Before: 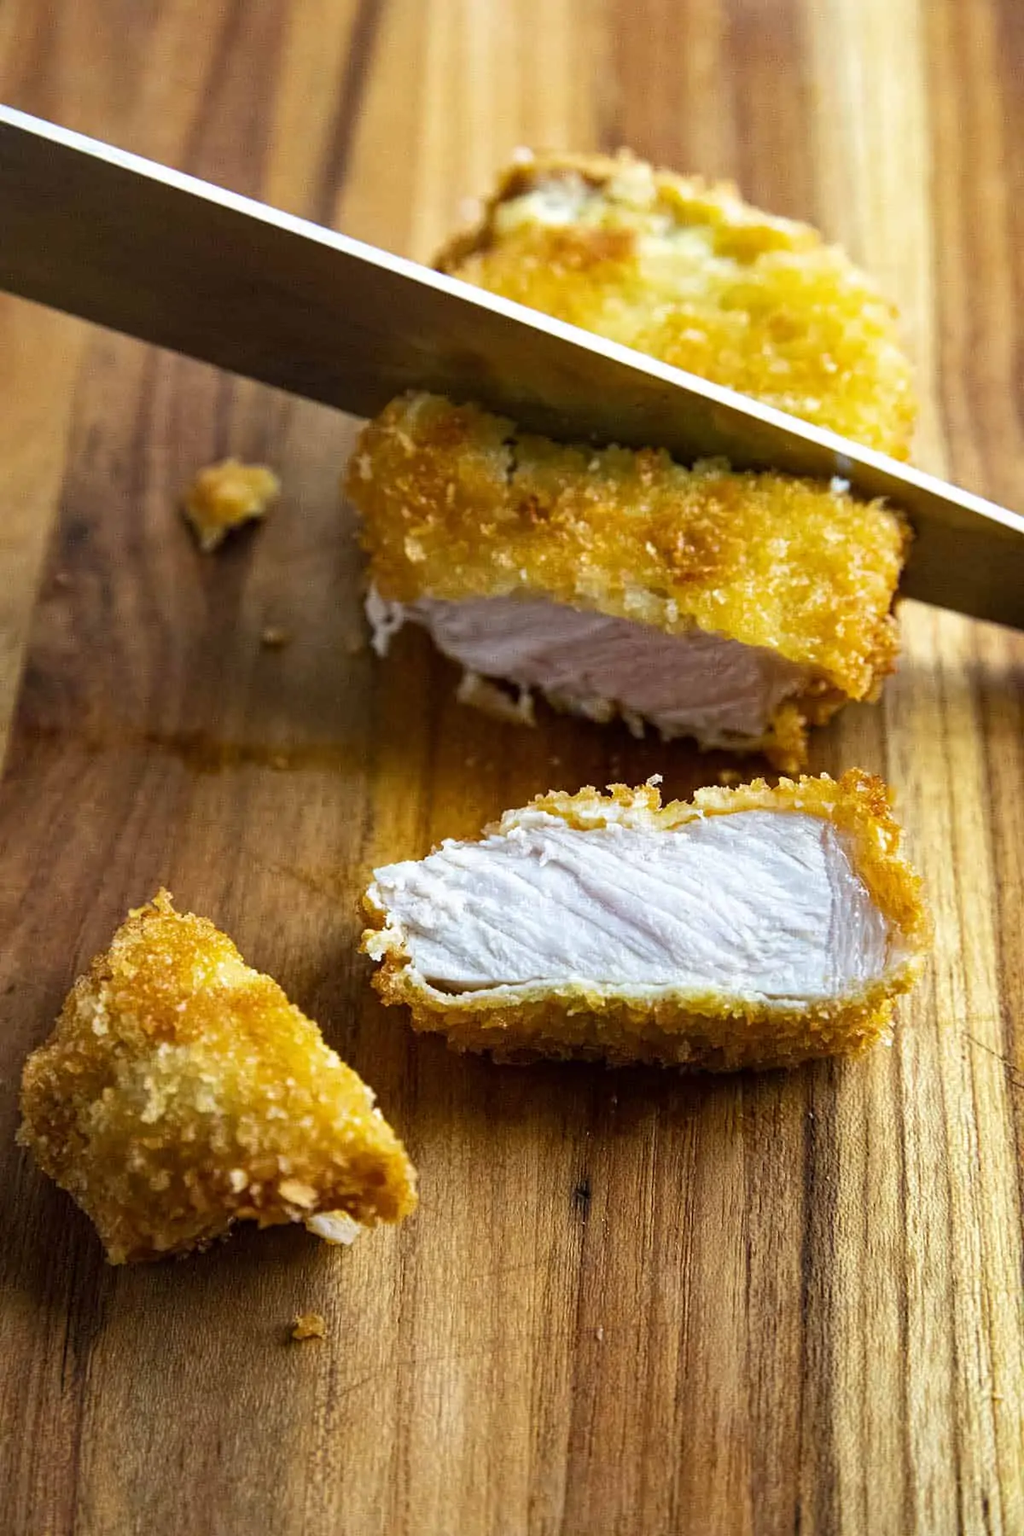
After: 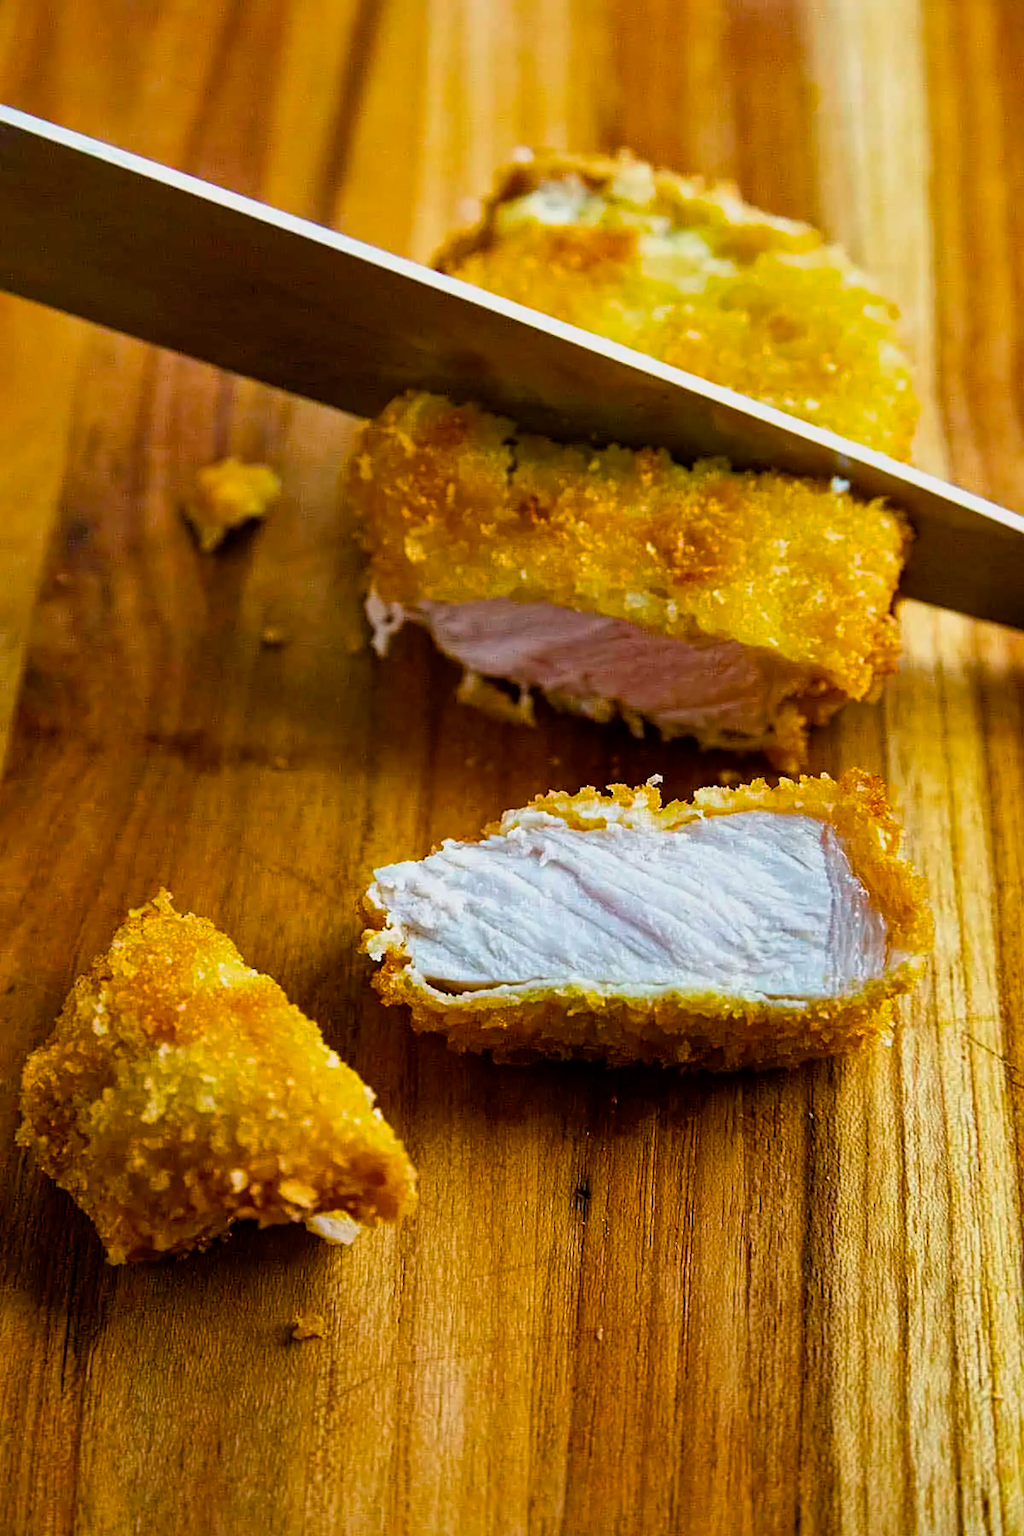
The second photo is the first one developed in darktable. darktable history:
sharpen: amount 0.212
shadows and highlights: low approximation 0.01, soften with gaussian
color balance rgb: linear chroma grading › shadows 19.274%, linear chroma grading › highlights 2.659%, linear chroma grading › mid-tones 10.303%, perceptual saturation grading › global saturation 29.24%, perceptual saturation grading › mid-tones 12.025%, perceptual saturation grading › shadows 10.905%, global vibrance 11.128%
exposure: exposure -0.258 EV, compensate exposure bias true, compensate highlight preservation false
